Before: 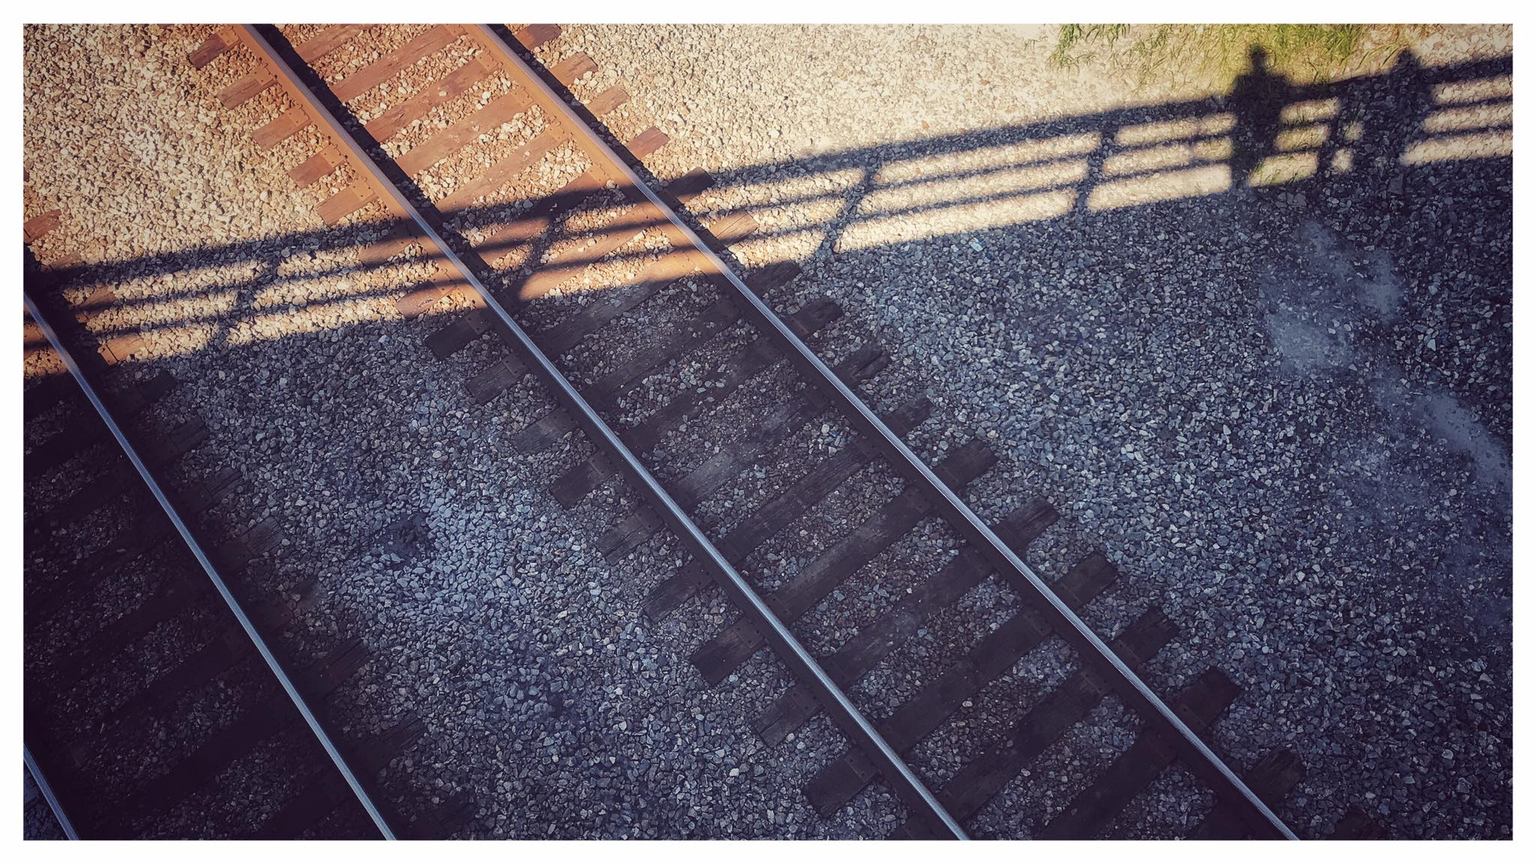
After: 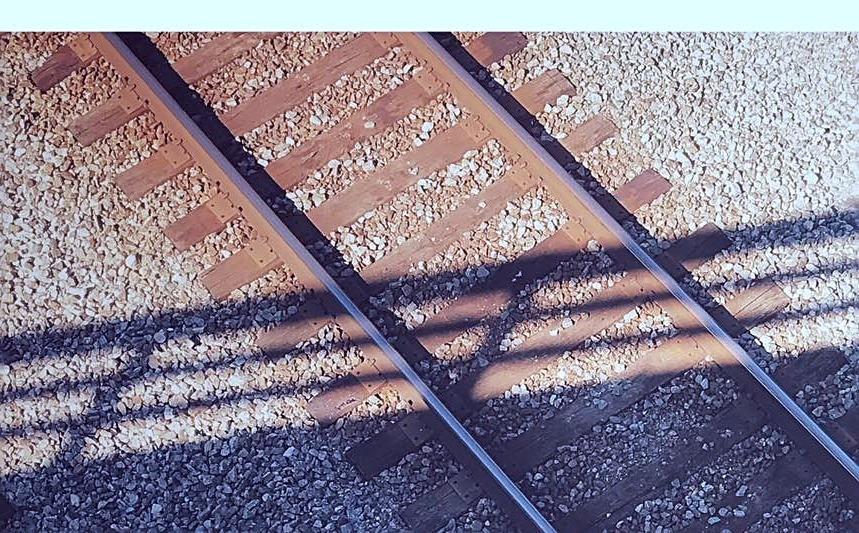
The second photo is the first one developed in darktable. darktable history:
color calibration: illuminant custom, x 0.39, y 0.392, temperature 3856.94 K
sharpen: on, module defaults
crop and rotate: left 10.817%, top 0.062%, right 47.194%, bottom 53.626%
